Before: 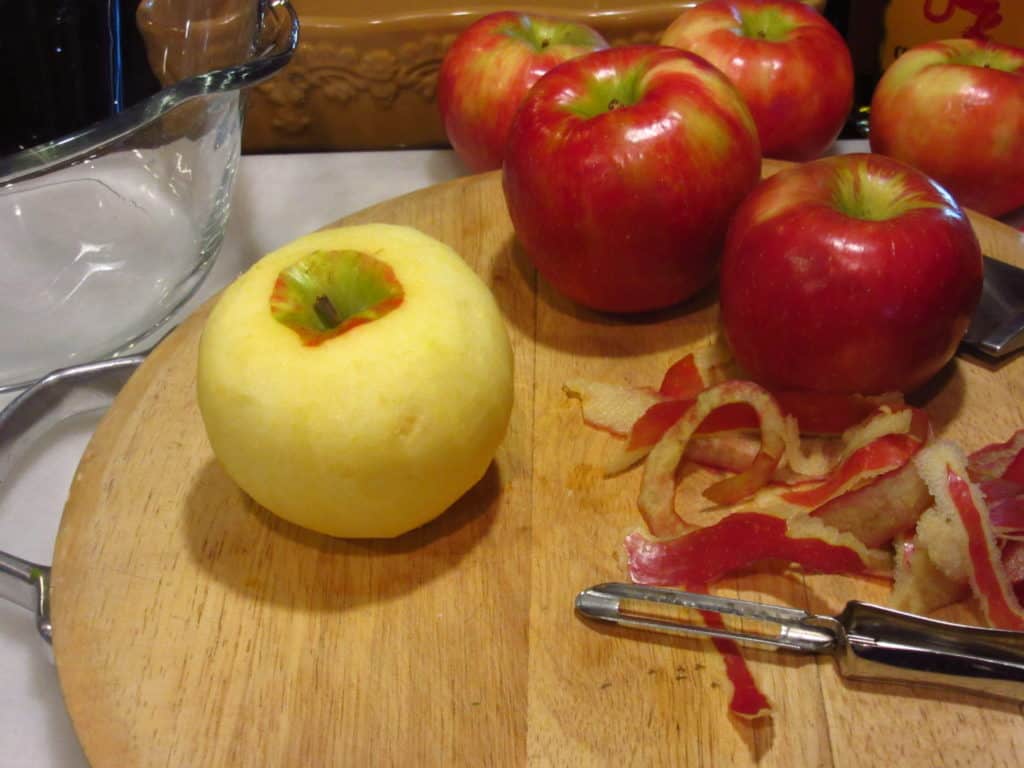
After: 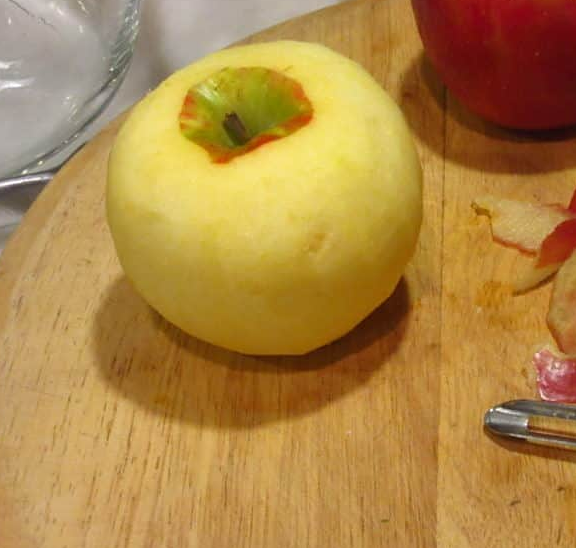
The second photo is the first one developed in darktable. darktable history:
crop: left 8.966%, top 23.852%, right 34.699%, bottom 4.703%
sharpen: amount 0.2
